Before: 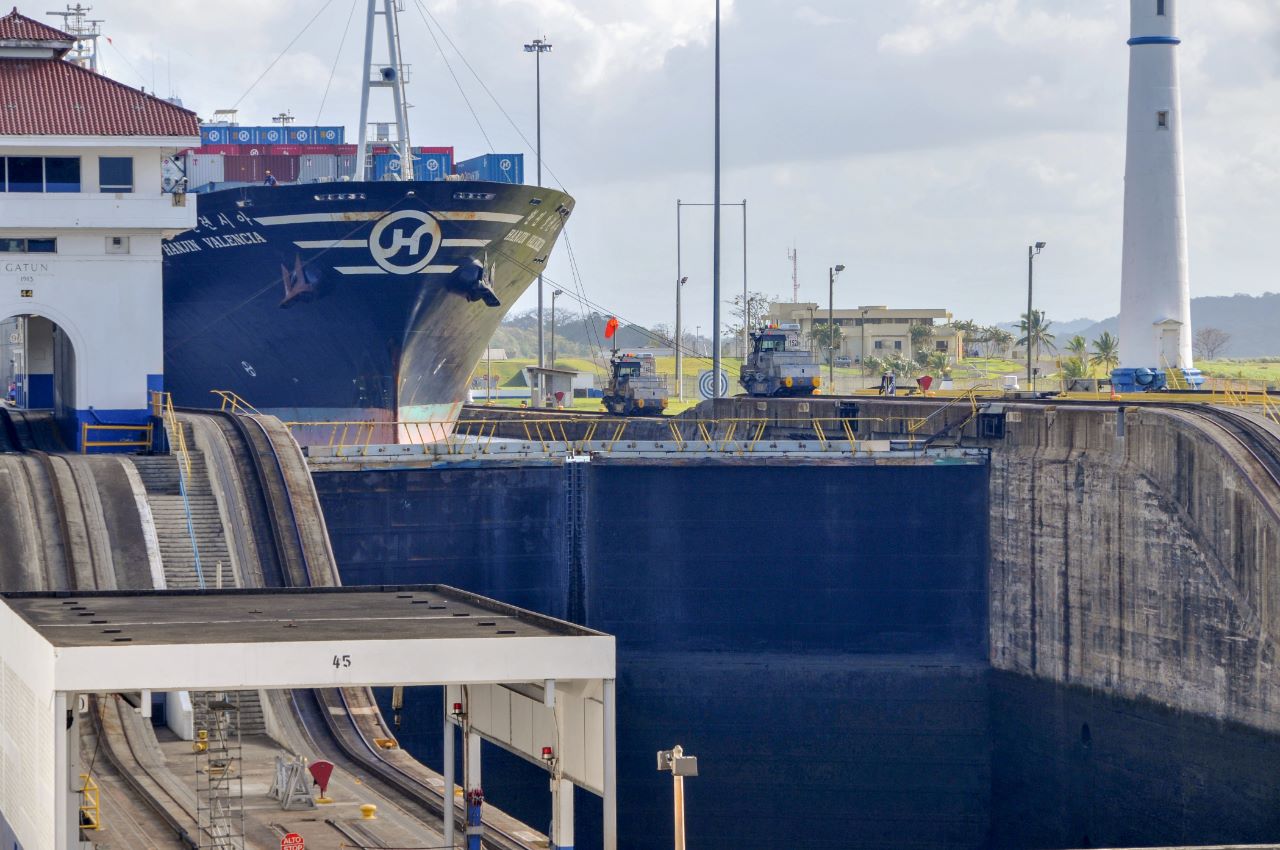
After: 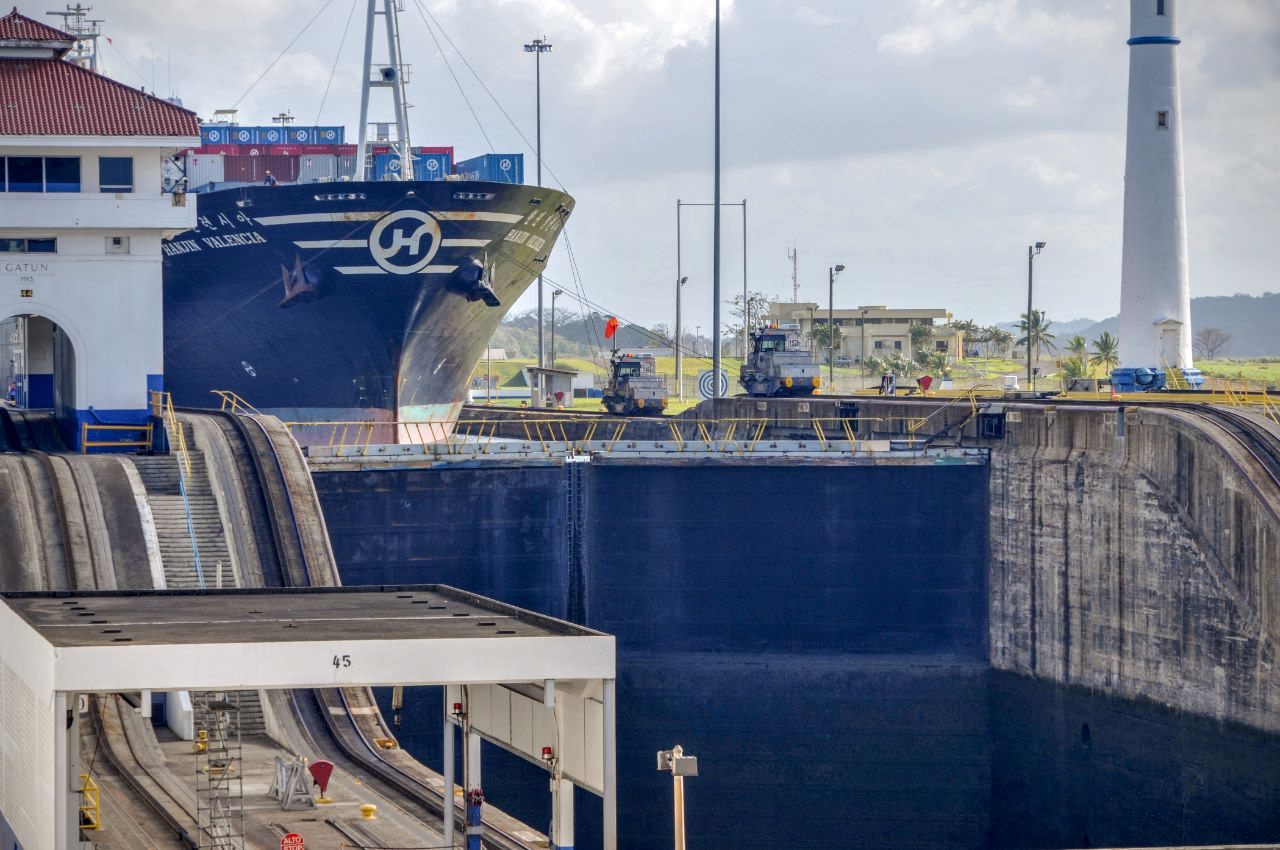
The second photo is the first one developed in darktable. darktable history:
vignetting: saturation 0.369
local contrast: on, module defaults
